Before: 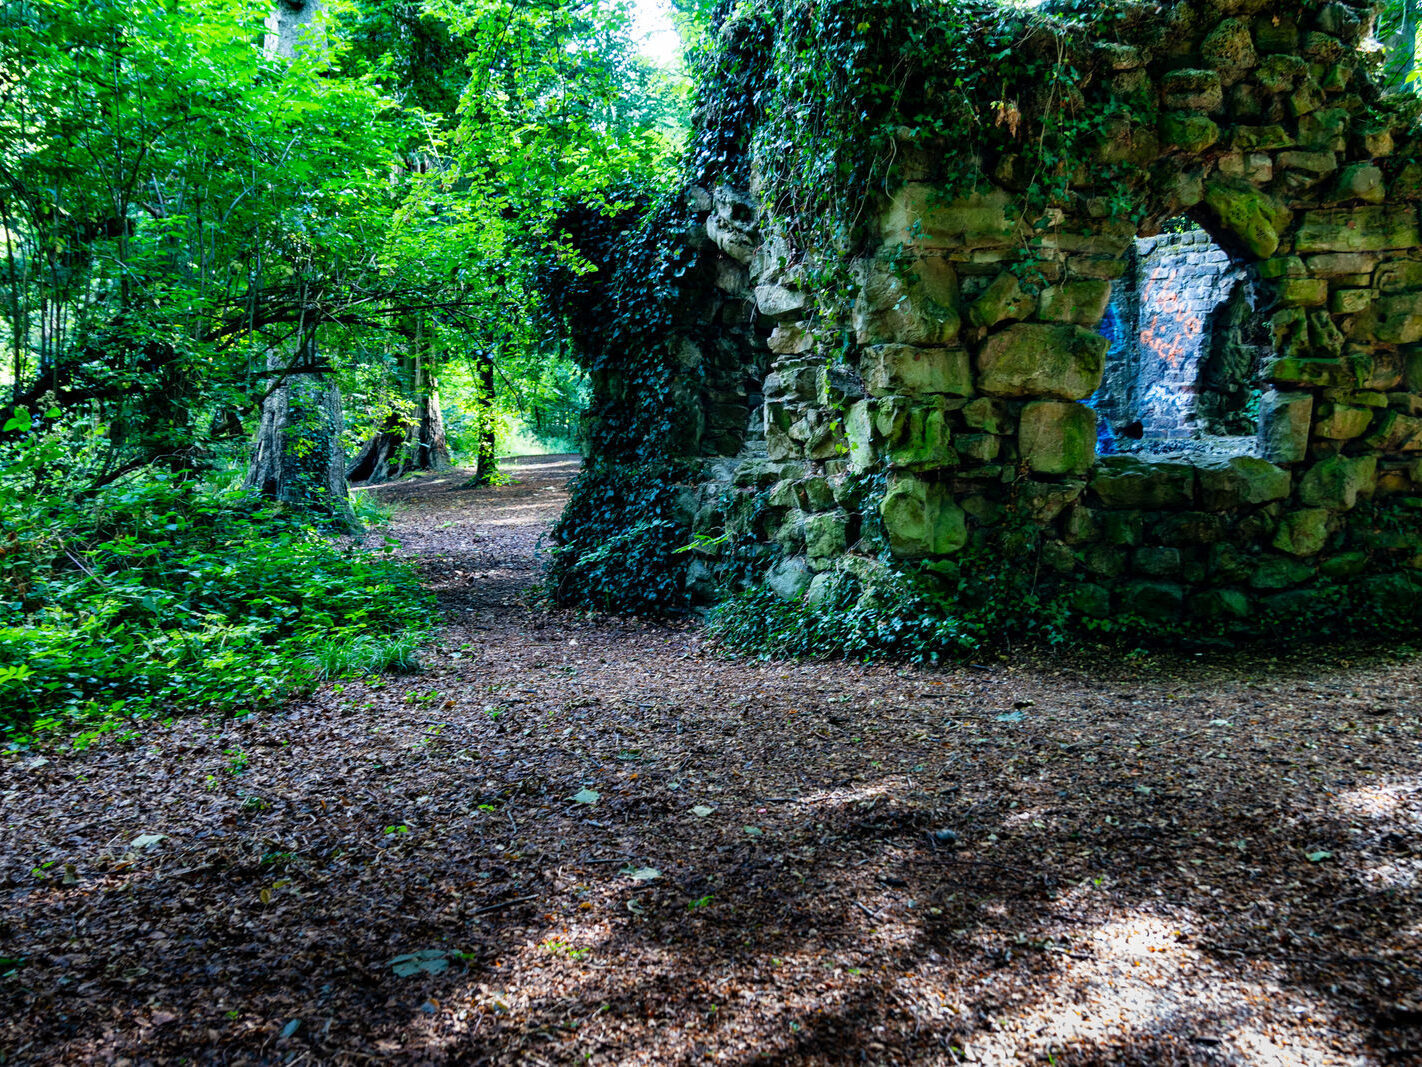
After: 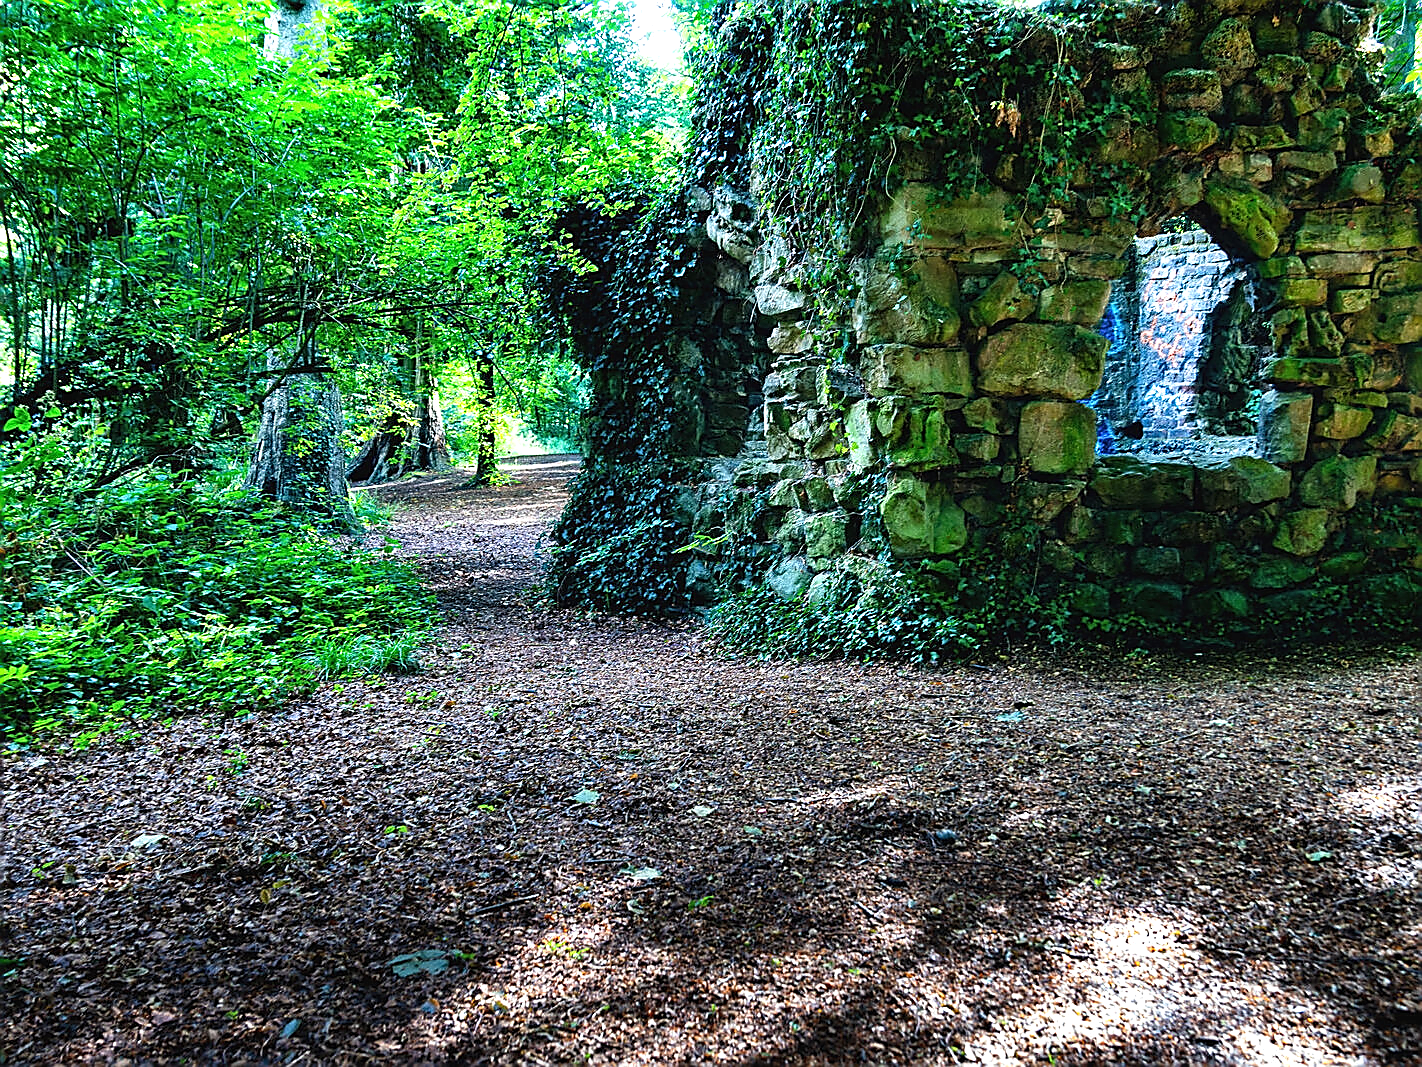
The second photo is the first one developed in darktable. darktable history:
exposure: black level correction -0.002, exposure 0.54 EV, compensate highlight preservation false
sharpen: radius 1.4, amount 1.25, threshold 0.7
